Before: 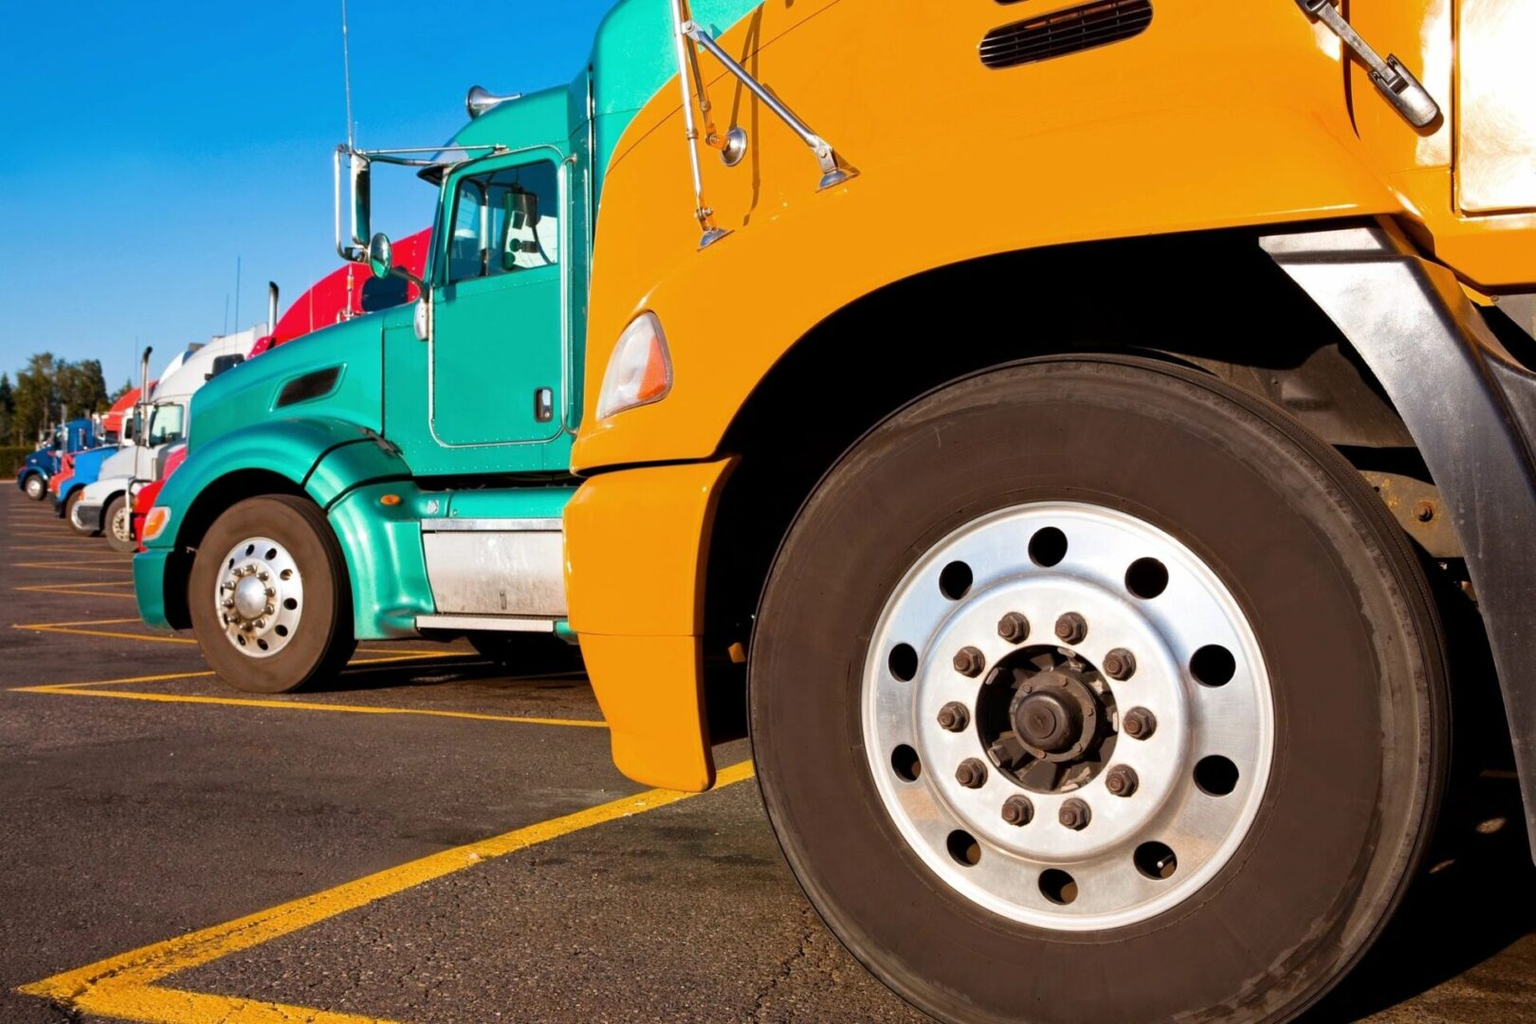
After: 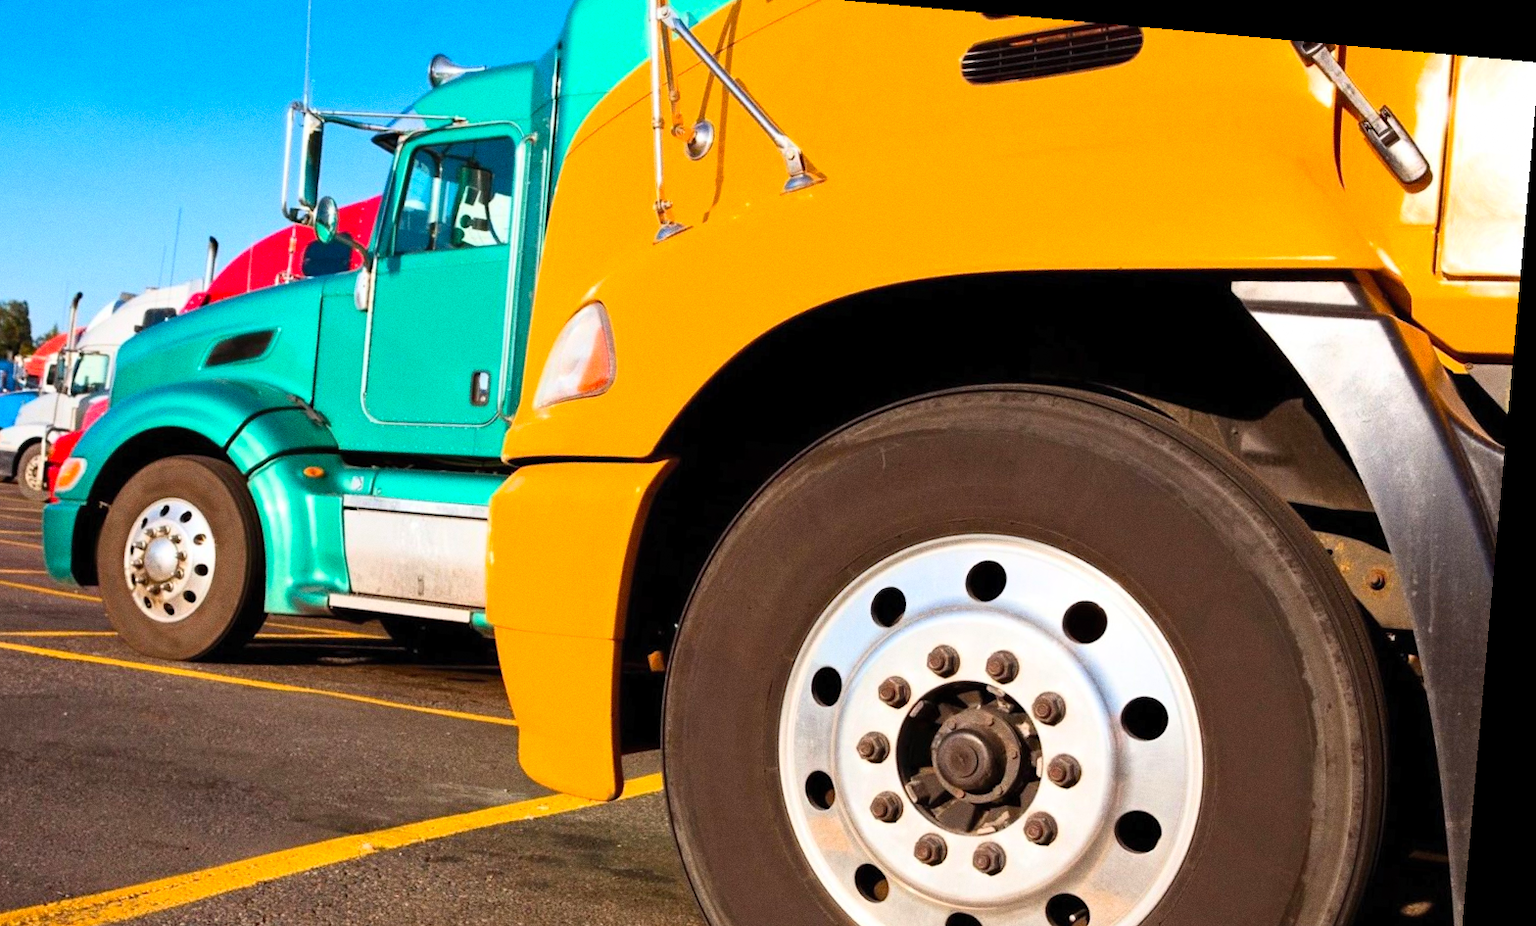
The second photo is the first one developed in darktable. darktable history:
grain: coarseness 0.09 ISO
rotate and perspective: rotation 5.12°, automatic cropping off
crop: left 8.155%, top 6.611%, bottom 15.385%
contrast brightness saturation: contrast 0.2, brightness 0.16, saturation 0.22
